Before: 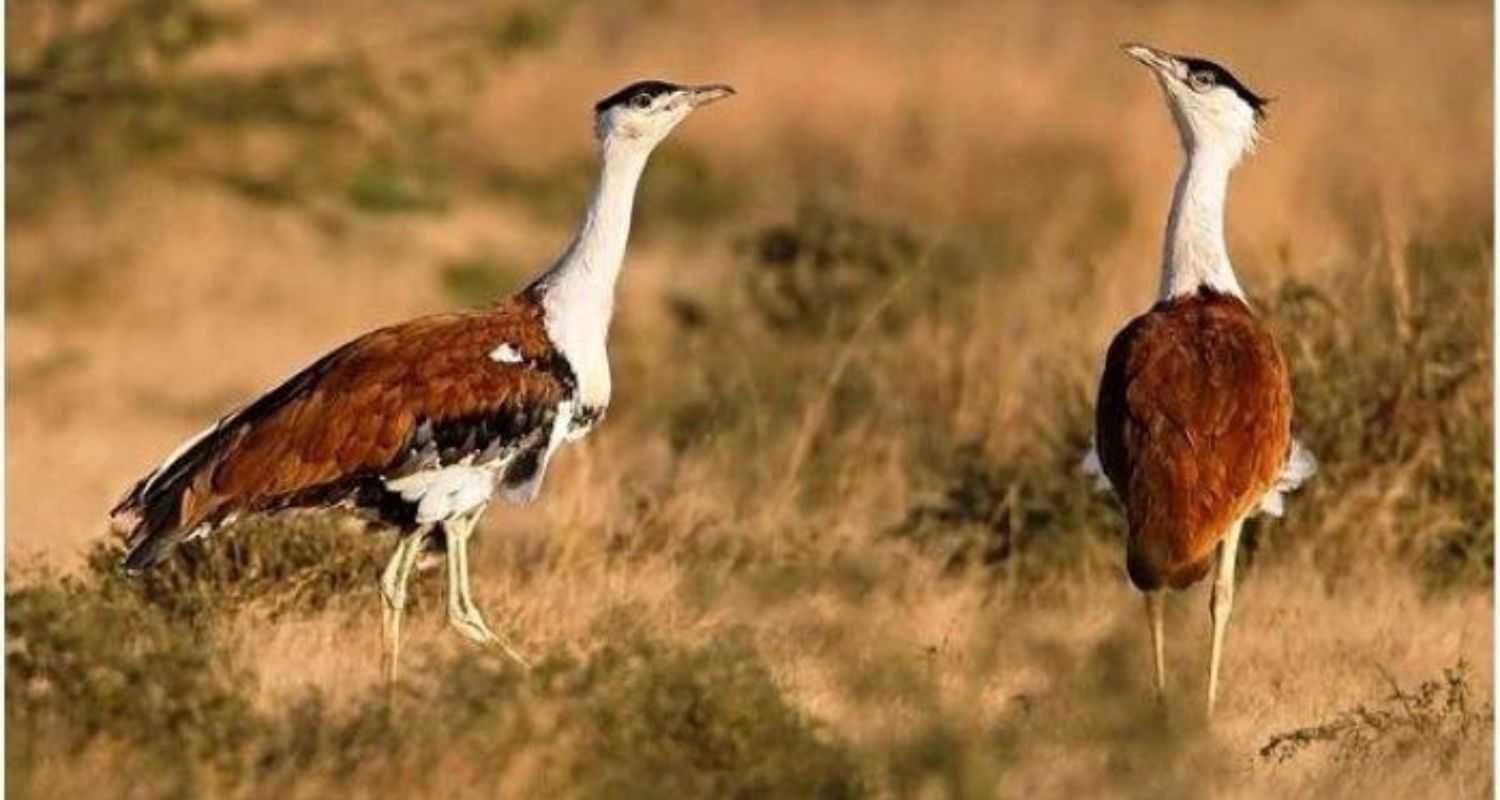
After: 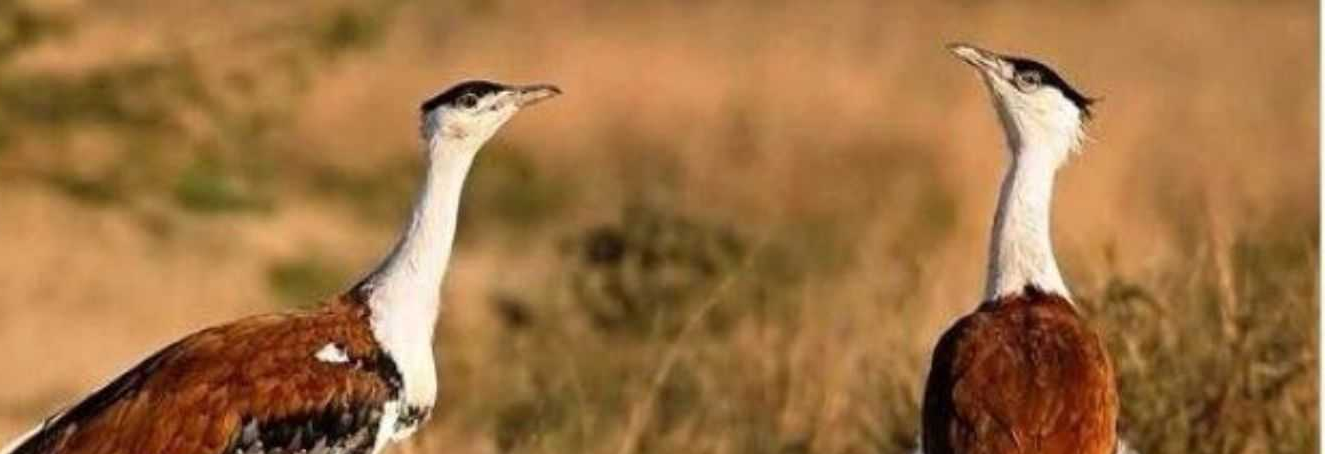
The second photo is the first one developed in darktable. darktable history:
crop and rotate: left 11.606%, bottom 43.199%
